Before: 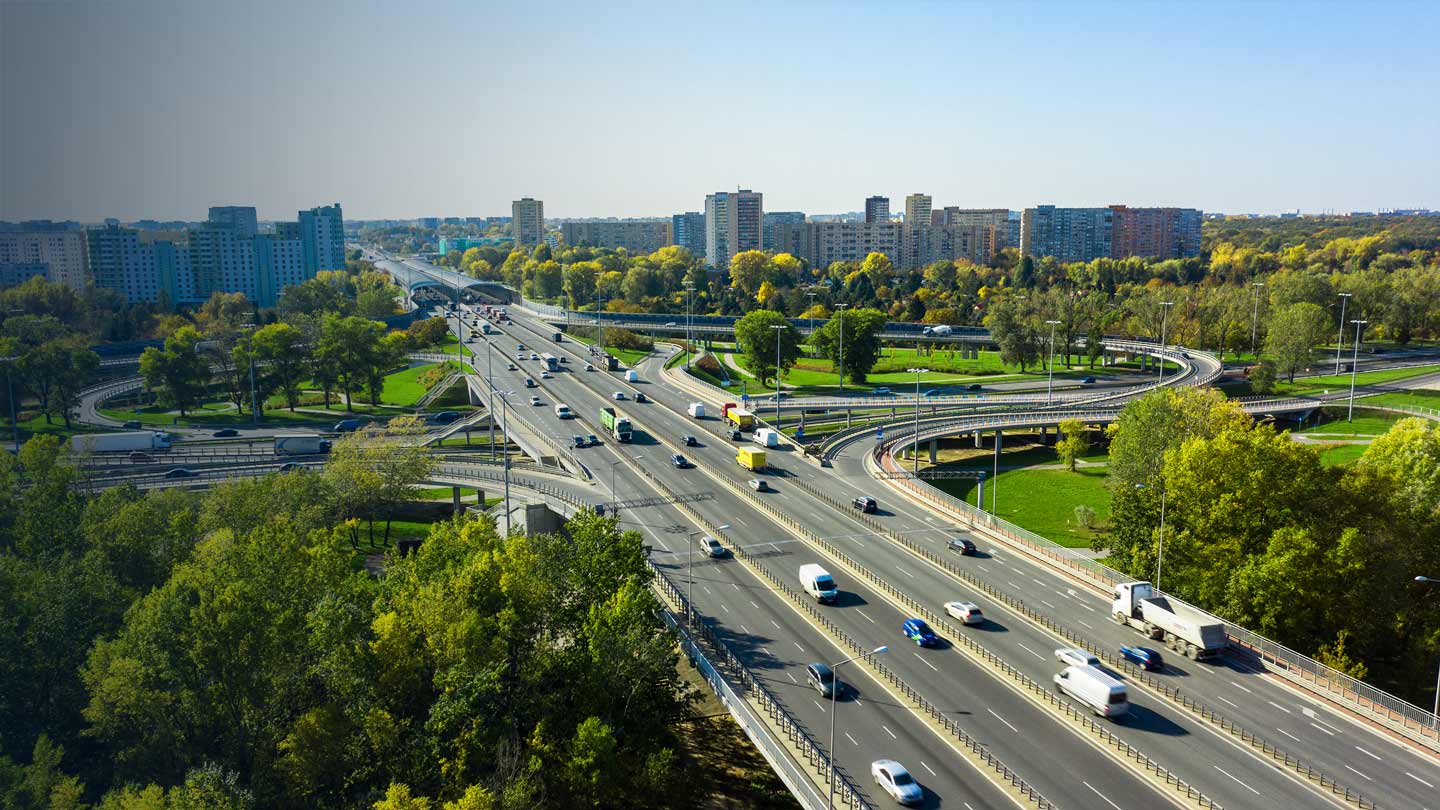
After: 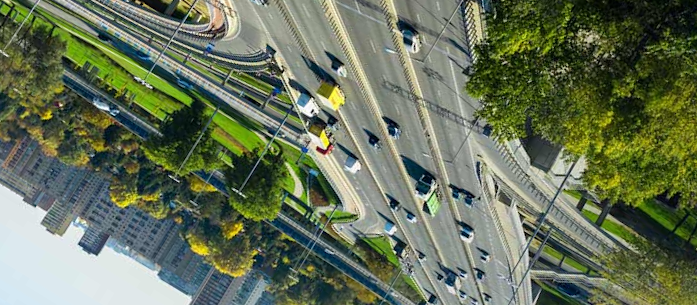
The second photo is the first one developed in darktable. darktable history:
crop and rotate: angle 148.33°, left 9.188%, top 15.566%, right 4.428%, bottom 17.117%
